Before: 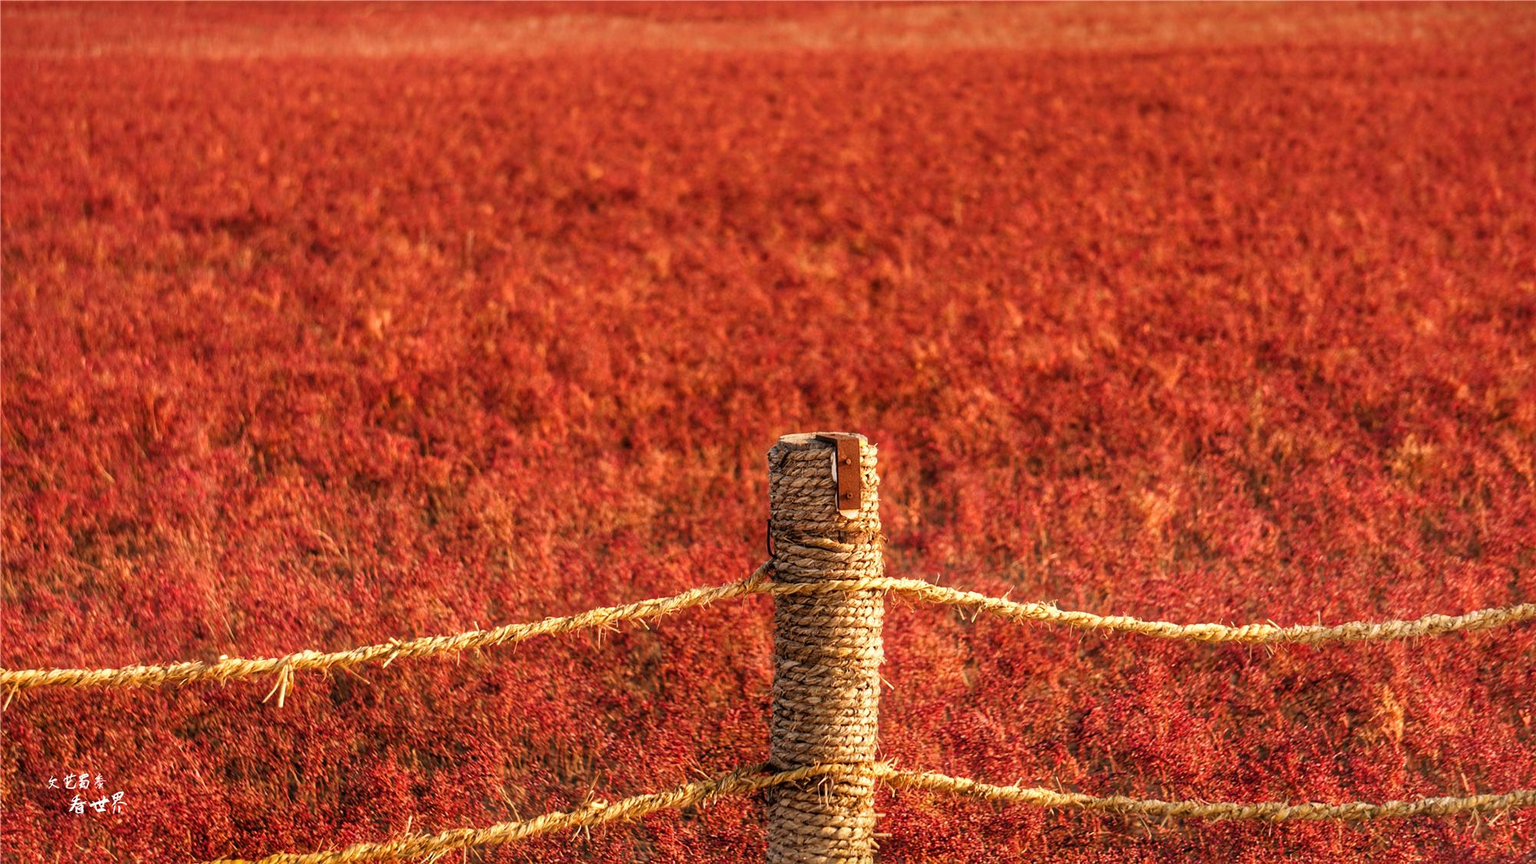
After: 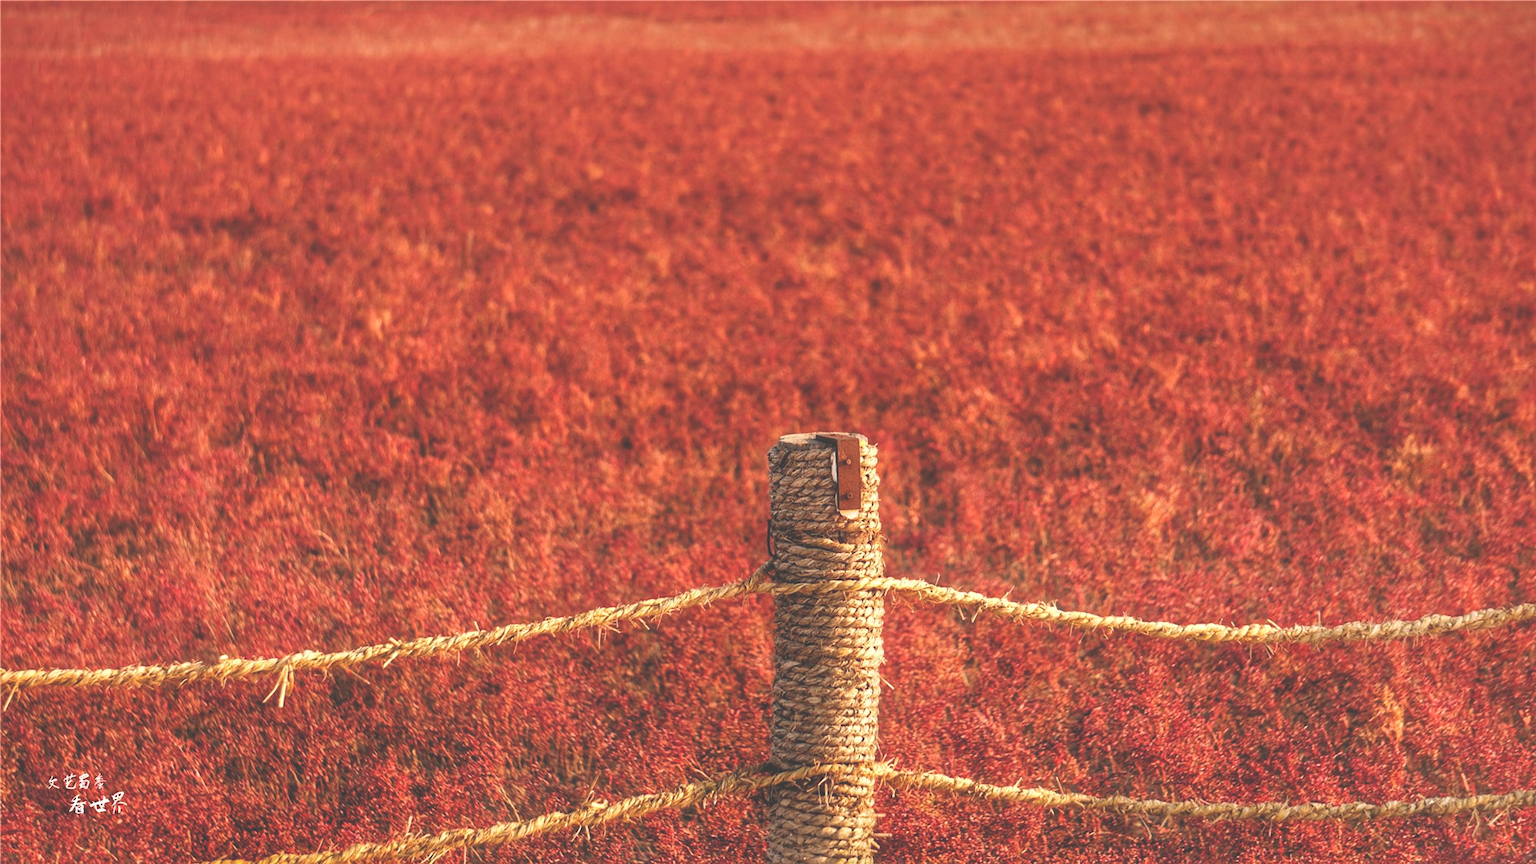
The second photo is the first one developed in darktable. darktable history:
exposure: black level correction -0.041, exposure 0.065 EV, compensate highlight preservation false
